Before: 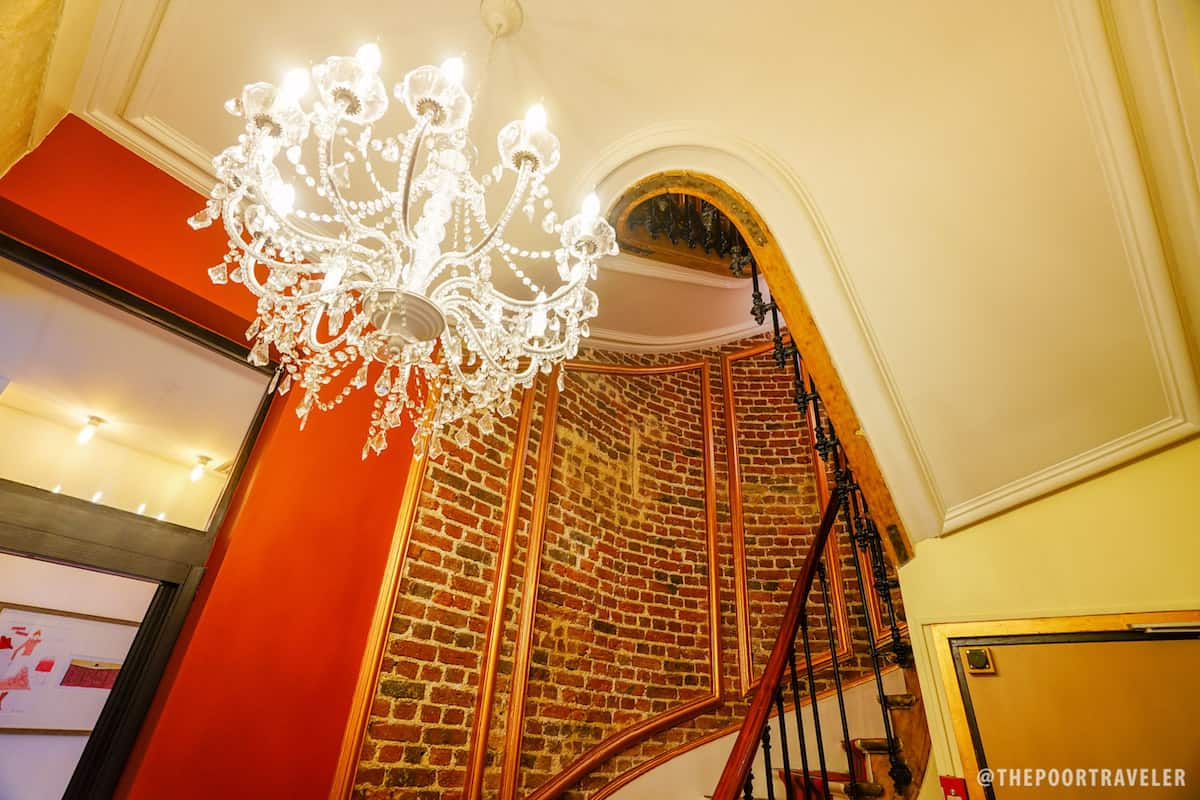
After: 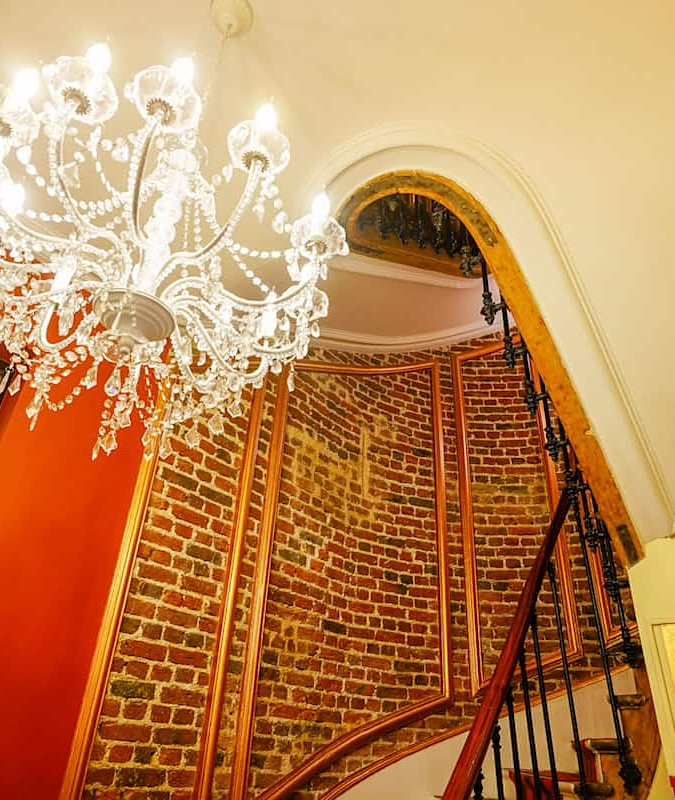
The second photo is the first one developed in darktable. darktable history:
sharpen: amount 0.2
crop and rotate: left 22.516%, right 21.234%
